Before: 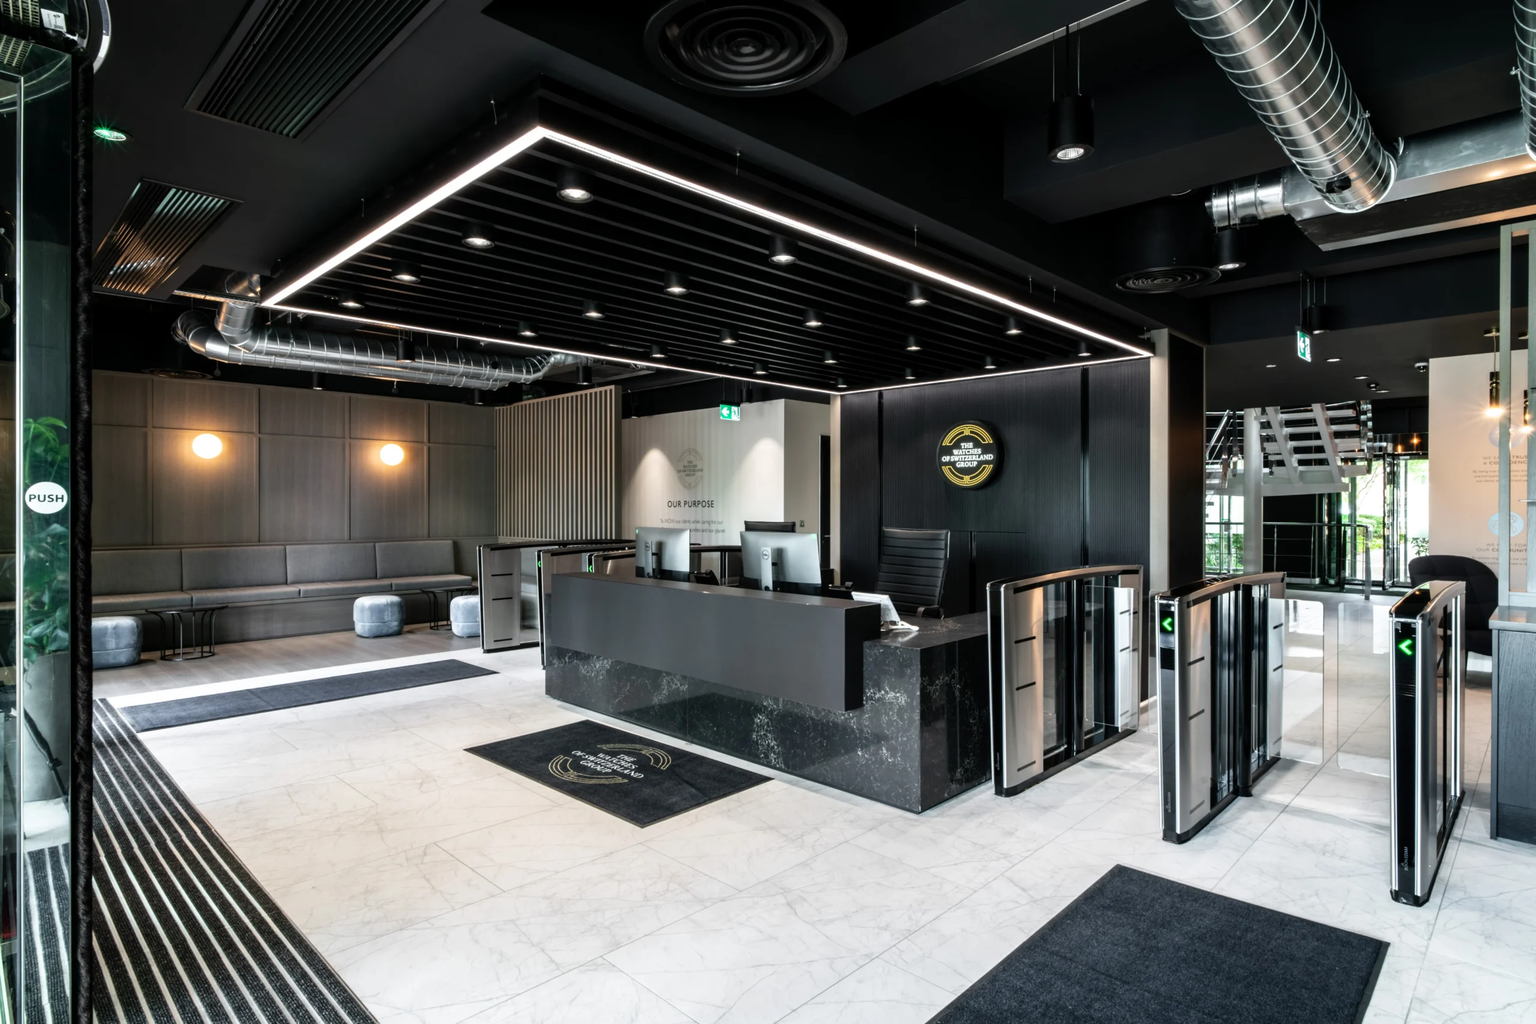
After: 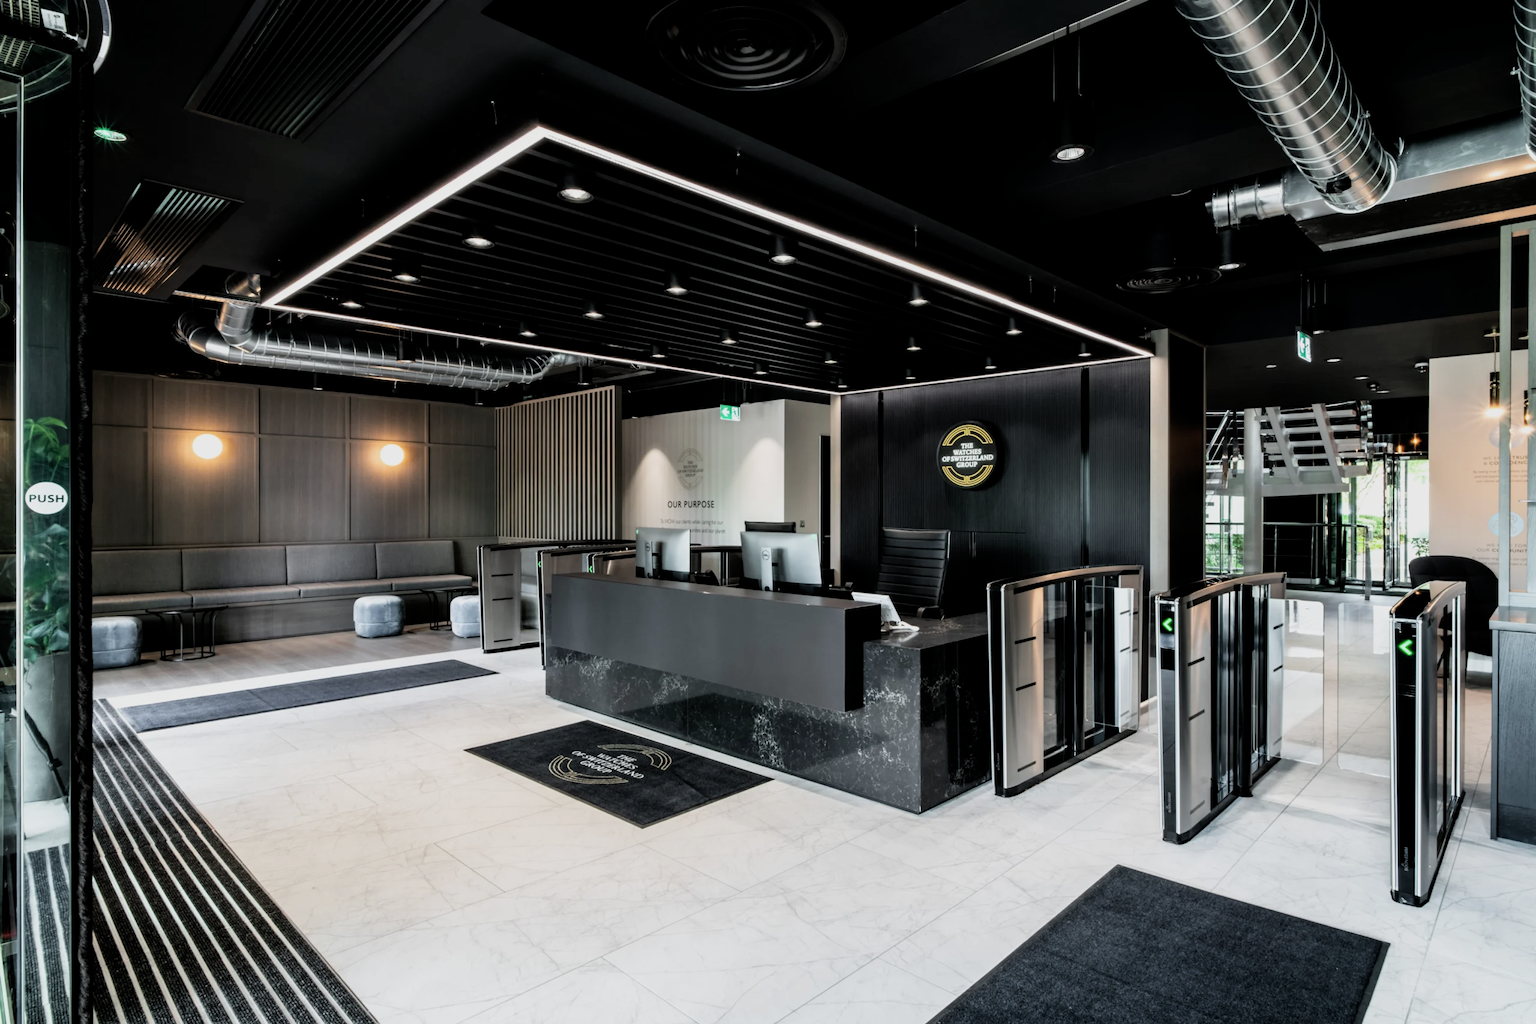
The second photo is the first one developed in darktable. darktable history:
contrast brightness saturation: saturation -0.089
filmic rgb: middle gray luminance 9.2%, black relative exposure -10.67 EV, white relative exposure 3.43 EV, target black luminance 0%, hardness 5.97, latitude 59.64%, contrast 1.092, highlights saturation mix 3.76%, shadows ↔ highlights balance 29.23%
